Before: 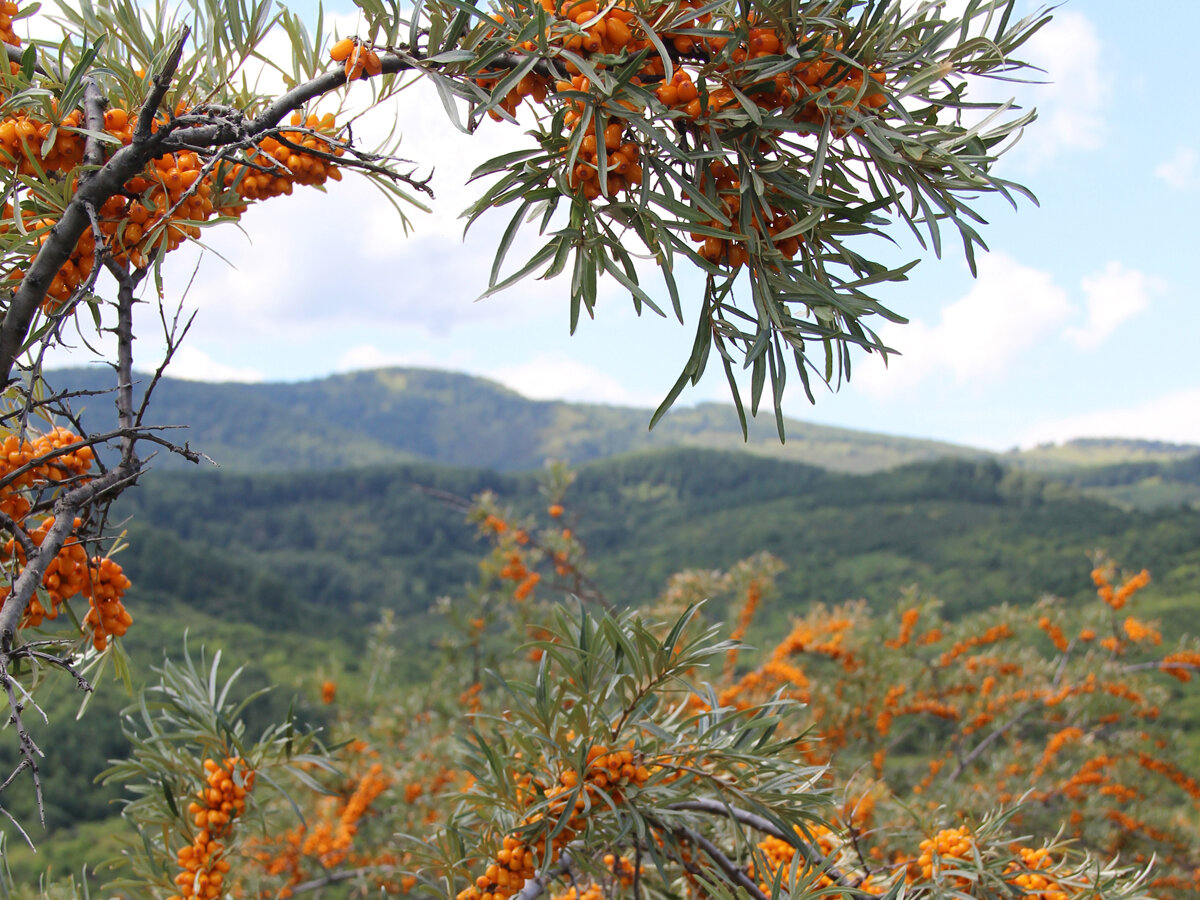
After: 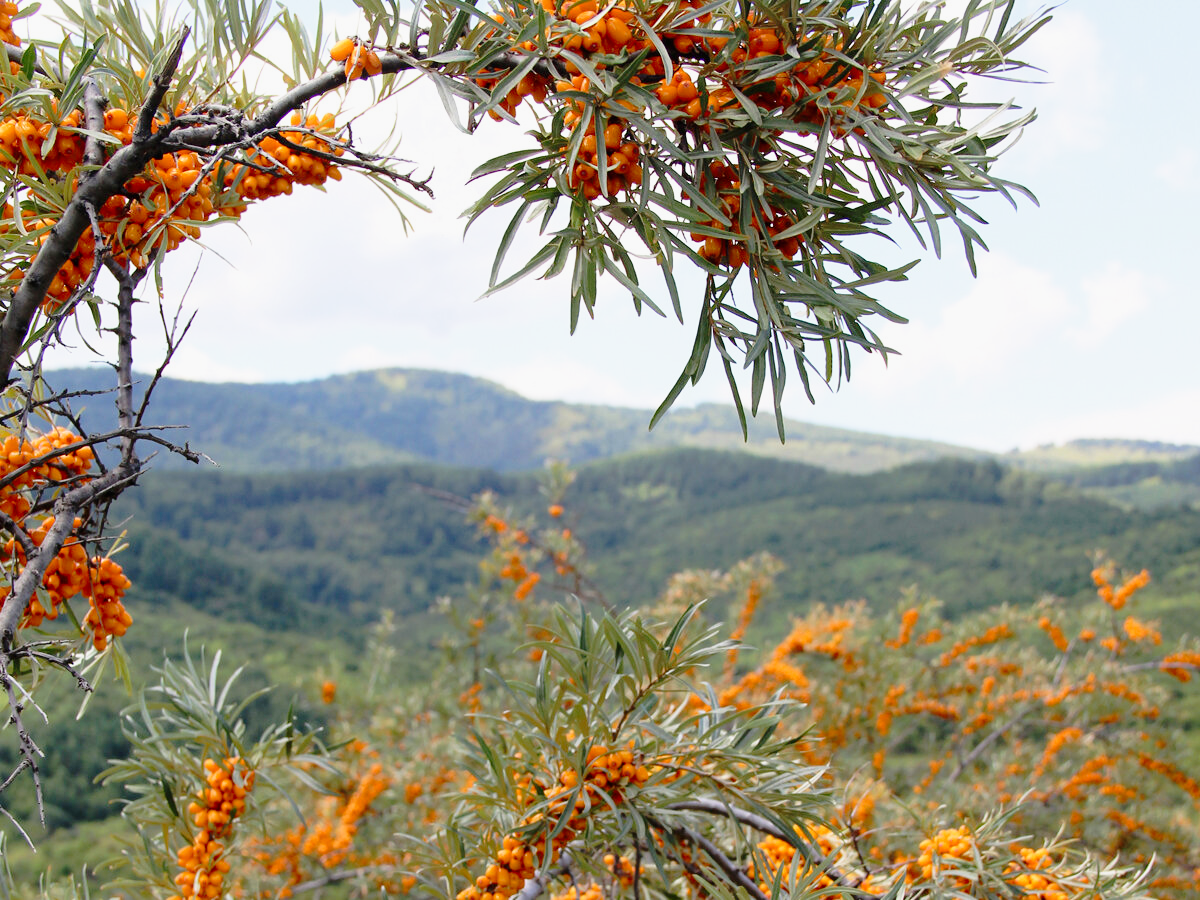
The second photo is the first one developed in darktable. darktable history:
tone curve: curves: ch0 [(0, 0) (0.062, 0.023) (0.168, 0.142) (0.359, 0.44) (0.469, 0.544) (0.634, 0.722) (0.839, 0.909) (0.998, 0.978)]; ch1 [(0, 0) (0.437, 0.453) (0.472, 0.47) (0.502, 0.504) (0.527, 0.546) (0.568, 0.619) (0.608, 0.665) (0.669, 0.748) (0.859, 0.899) (1, 1)]; ch2 [(0, 0) (0.33, 0.301) (0.421, 0.443) (0.473, 0.498) (0.509, 0.5) (0.535, 0.564) (0.575, 0.625) (0.608, 0.676) (1, 1)], preserve colors none
